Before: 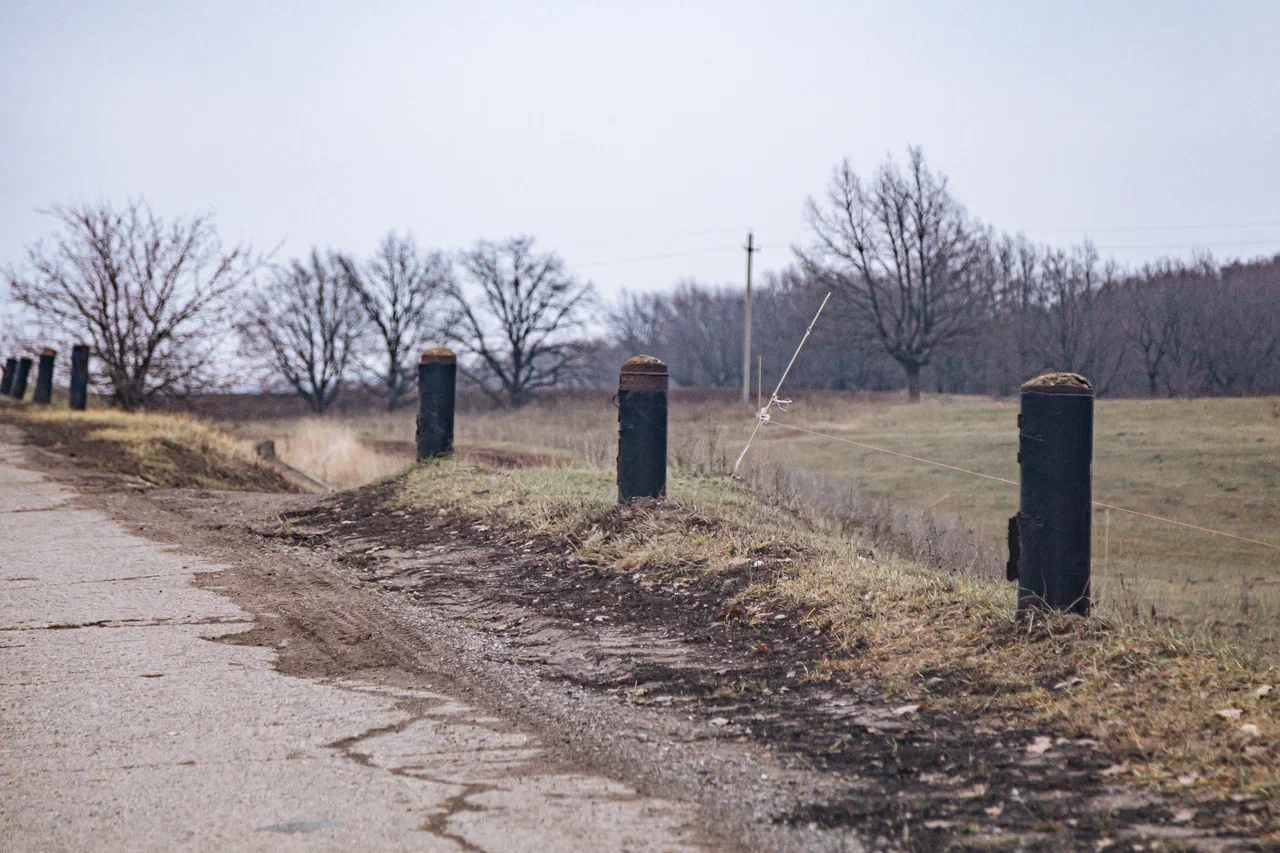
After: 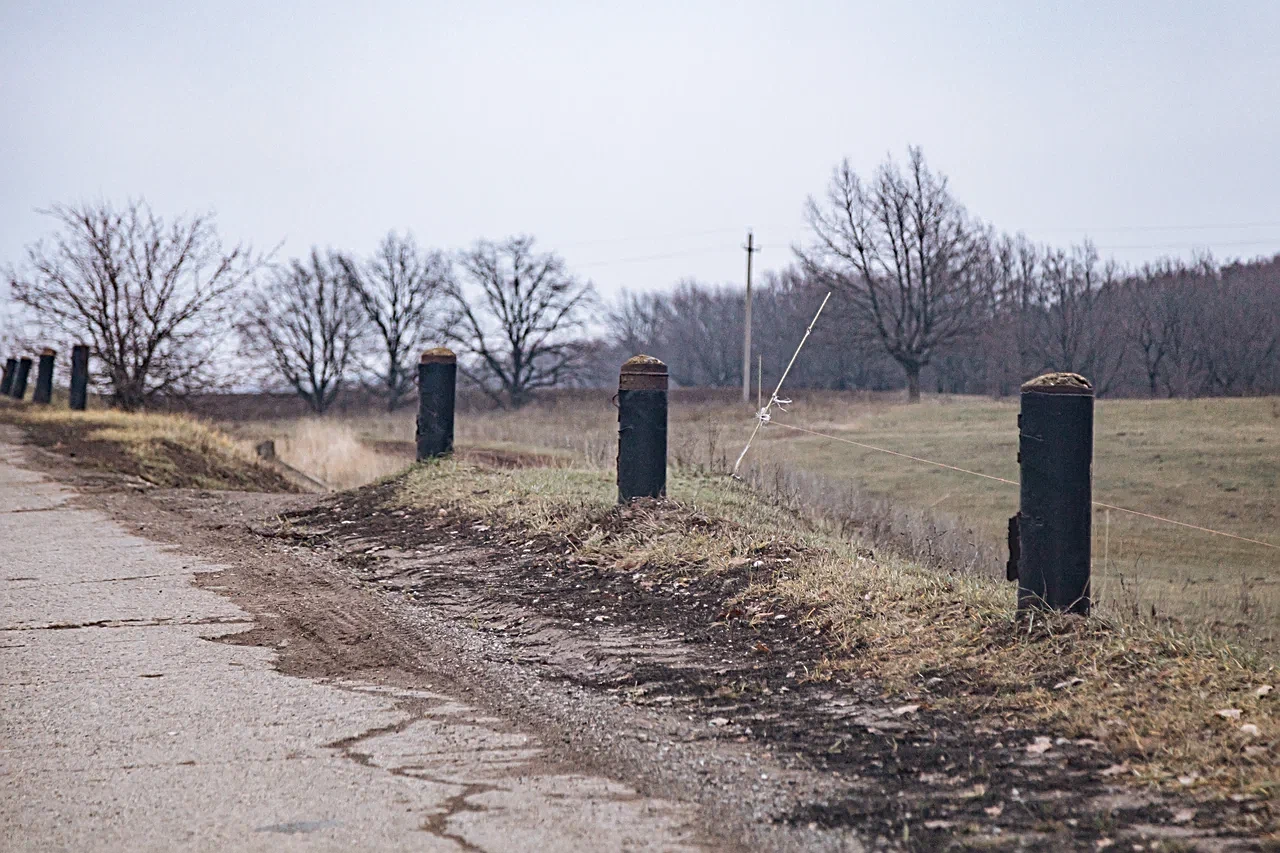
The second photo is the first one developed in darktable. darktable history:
contrast brightness saturation: contrast 0.008, saturation -0.057
sharpen: amount 0.555
